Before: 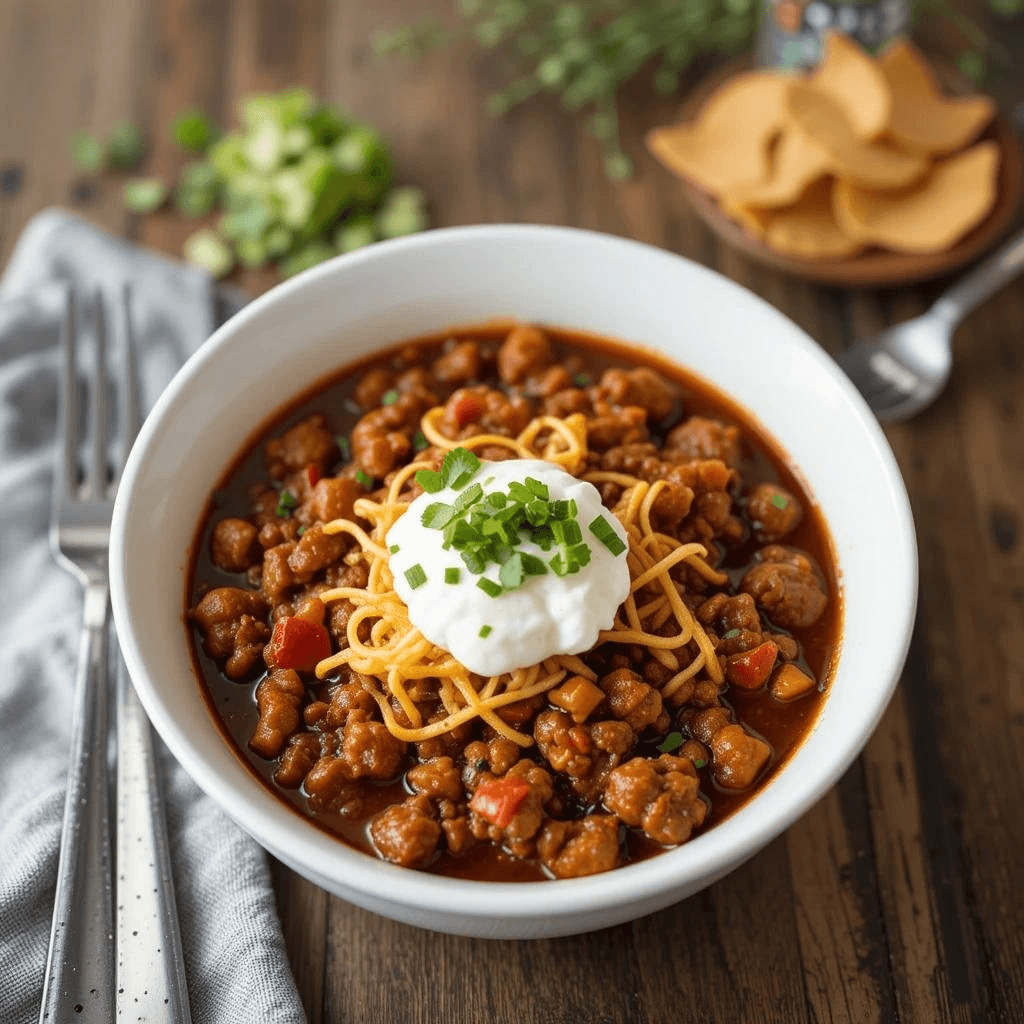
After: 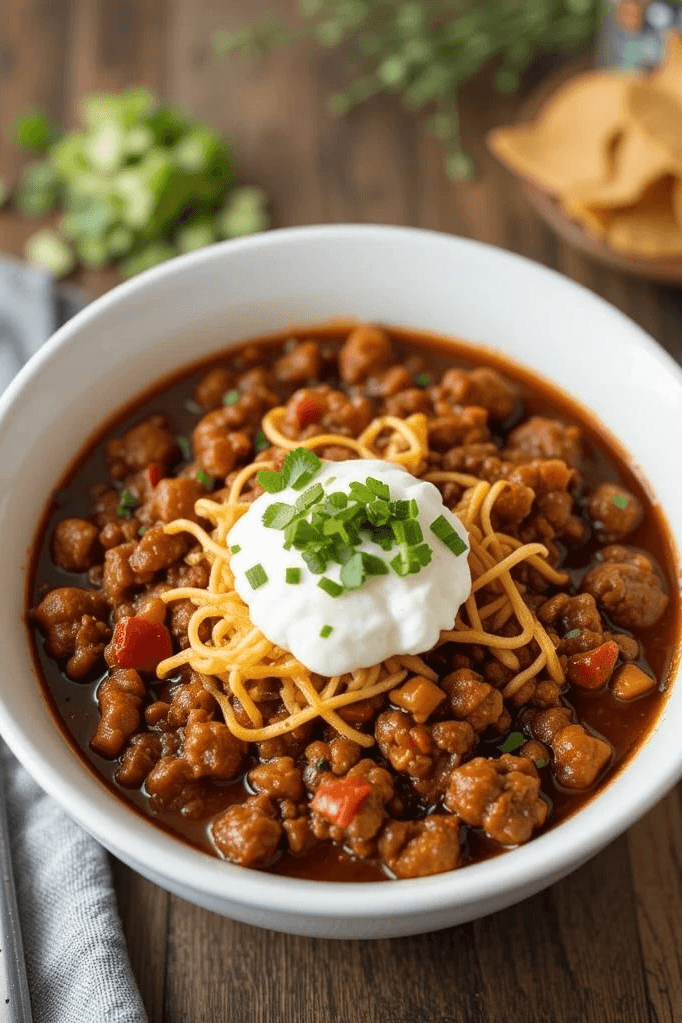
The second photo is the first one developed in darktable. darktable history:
crop and rotate: left 15.61%, right 17.772%
